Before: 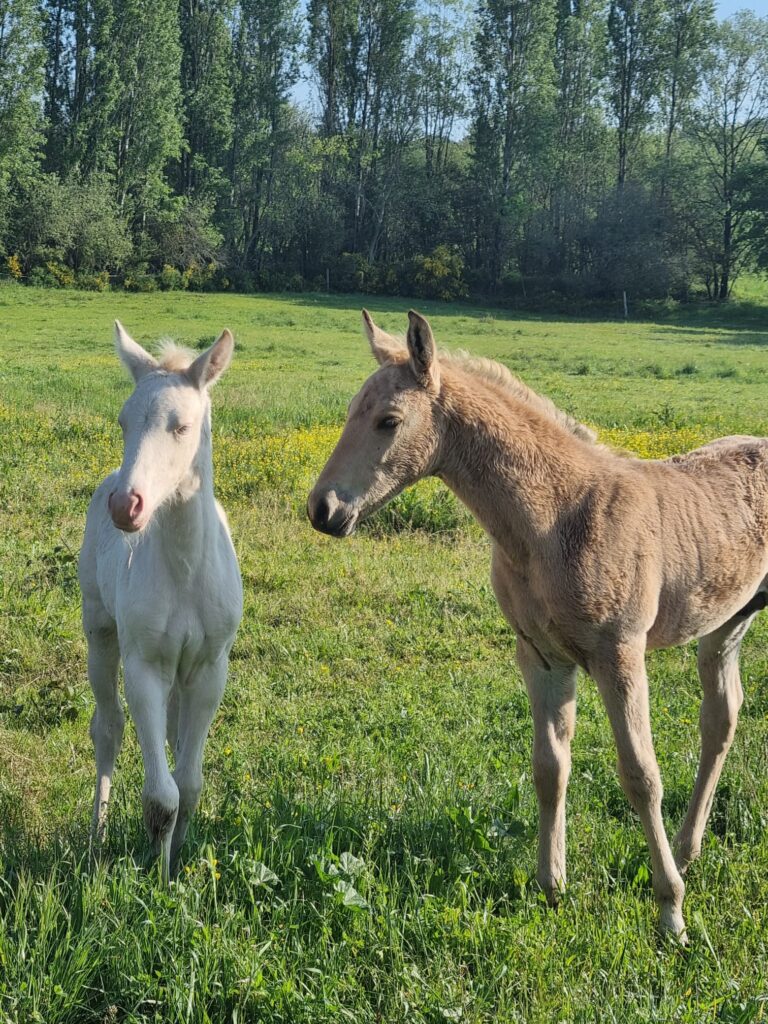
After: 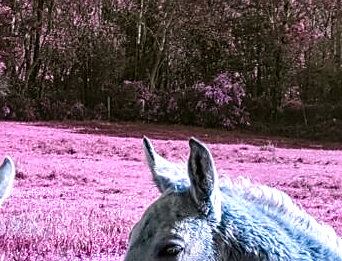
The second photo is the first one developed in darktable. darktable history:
exposure: exposure 0.201 EV, compensate highlight preservation false
crop: left 28.611%, top 16.831%, right 26.742%, bottom 57.634%
color balance rgb: shadows lift › luminance -10.14%, perceptual saturation grading › global saturation 20%, perceptual saturation grading › highlights -25.243%, perceptual saturation grading › shadows 25.125%, hue shift -150.05°, contrast 35.125%, saturation formula JzAzBz (2021)
sharpen: on, module defaults
local contrast: on, module defaults
shadows and highlights: radius 125.65, shadows 30.55, highlights -30.84, low approximation 0.01, soften with gaussian
